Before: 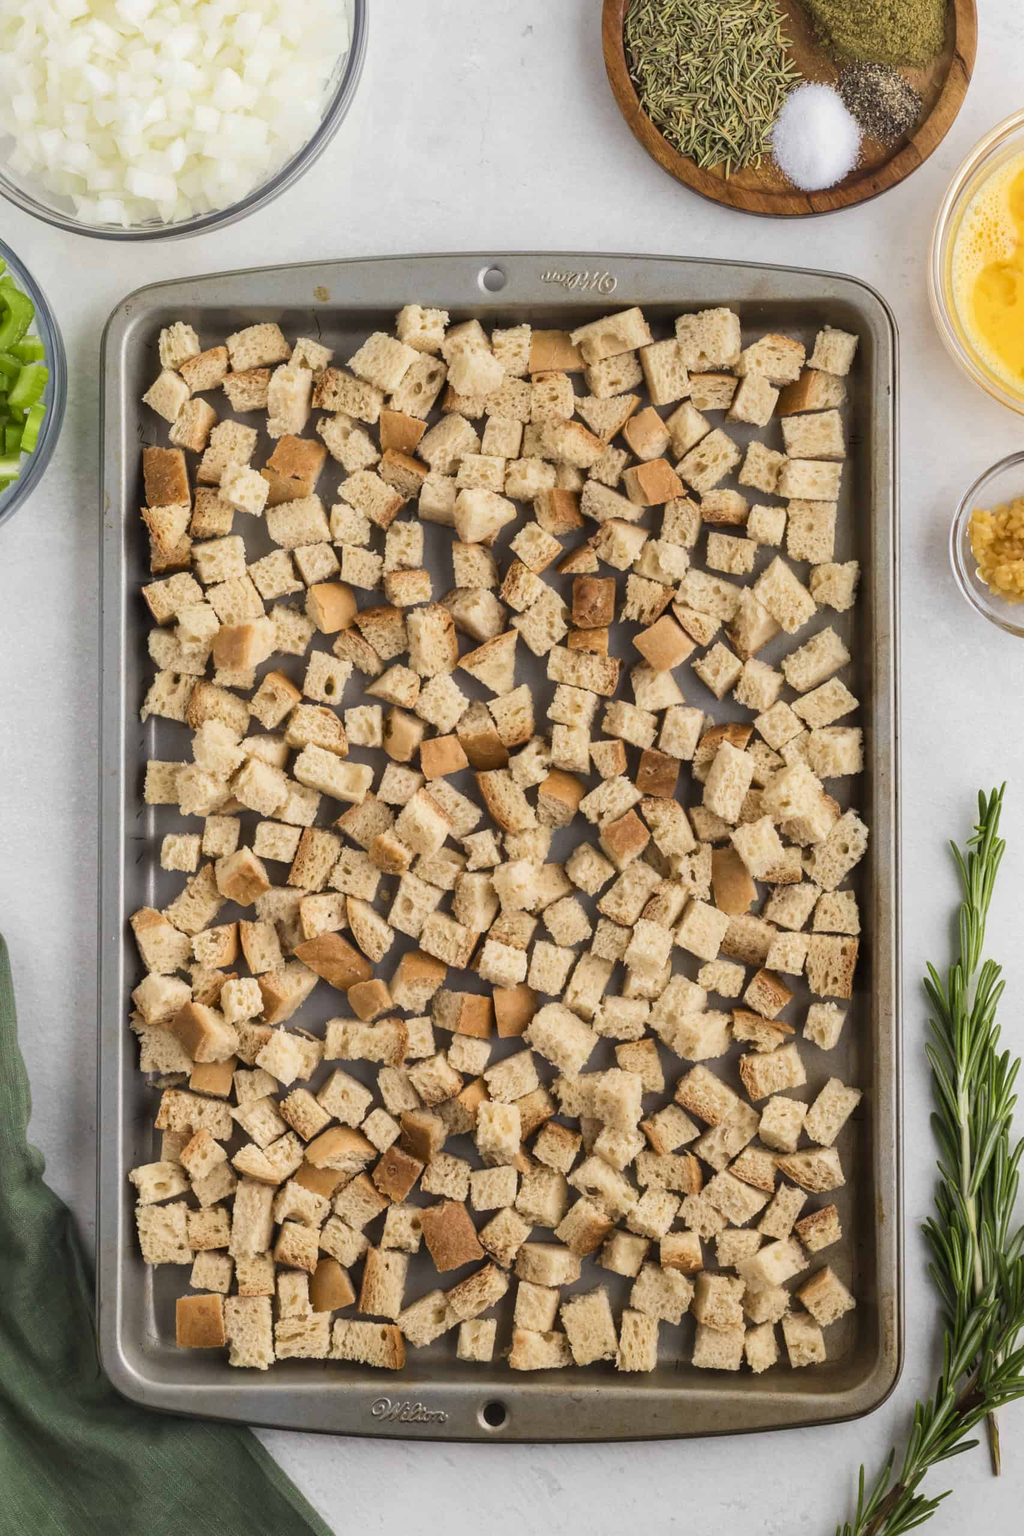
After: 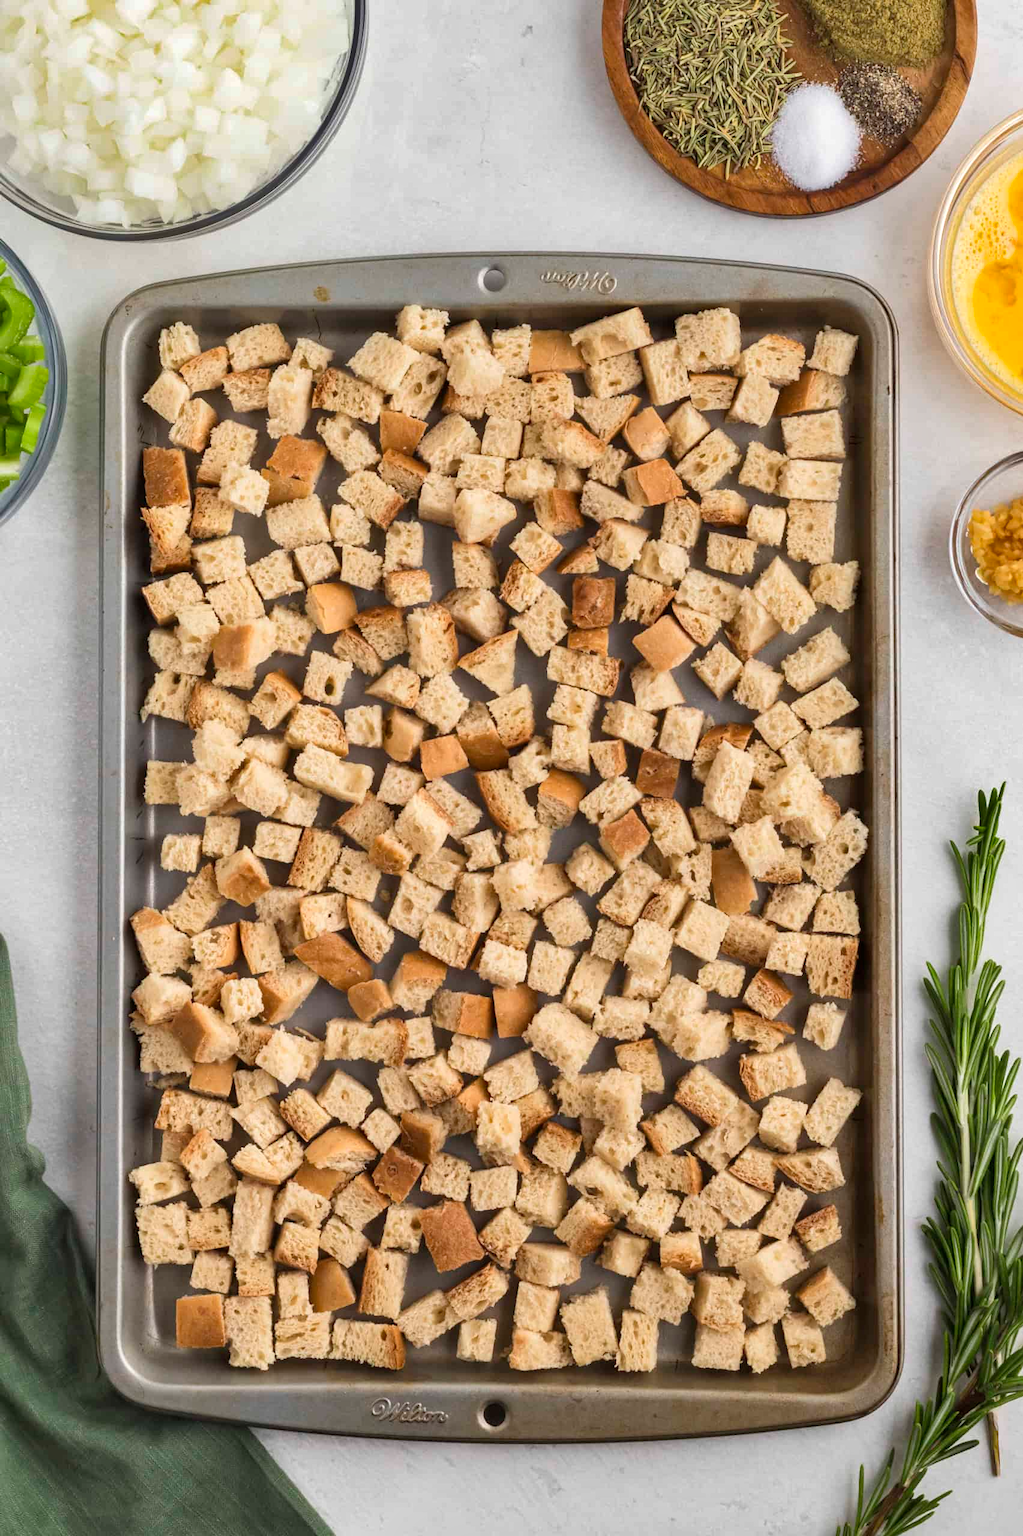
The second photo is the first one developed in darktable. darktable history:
shadows and highlights: soften with gaussian
exposure: exposure 0.127 EV, compensate highlight preservation false
